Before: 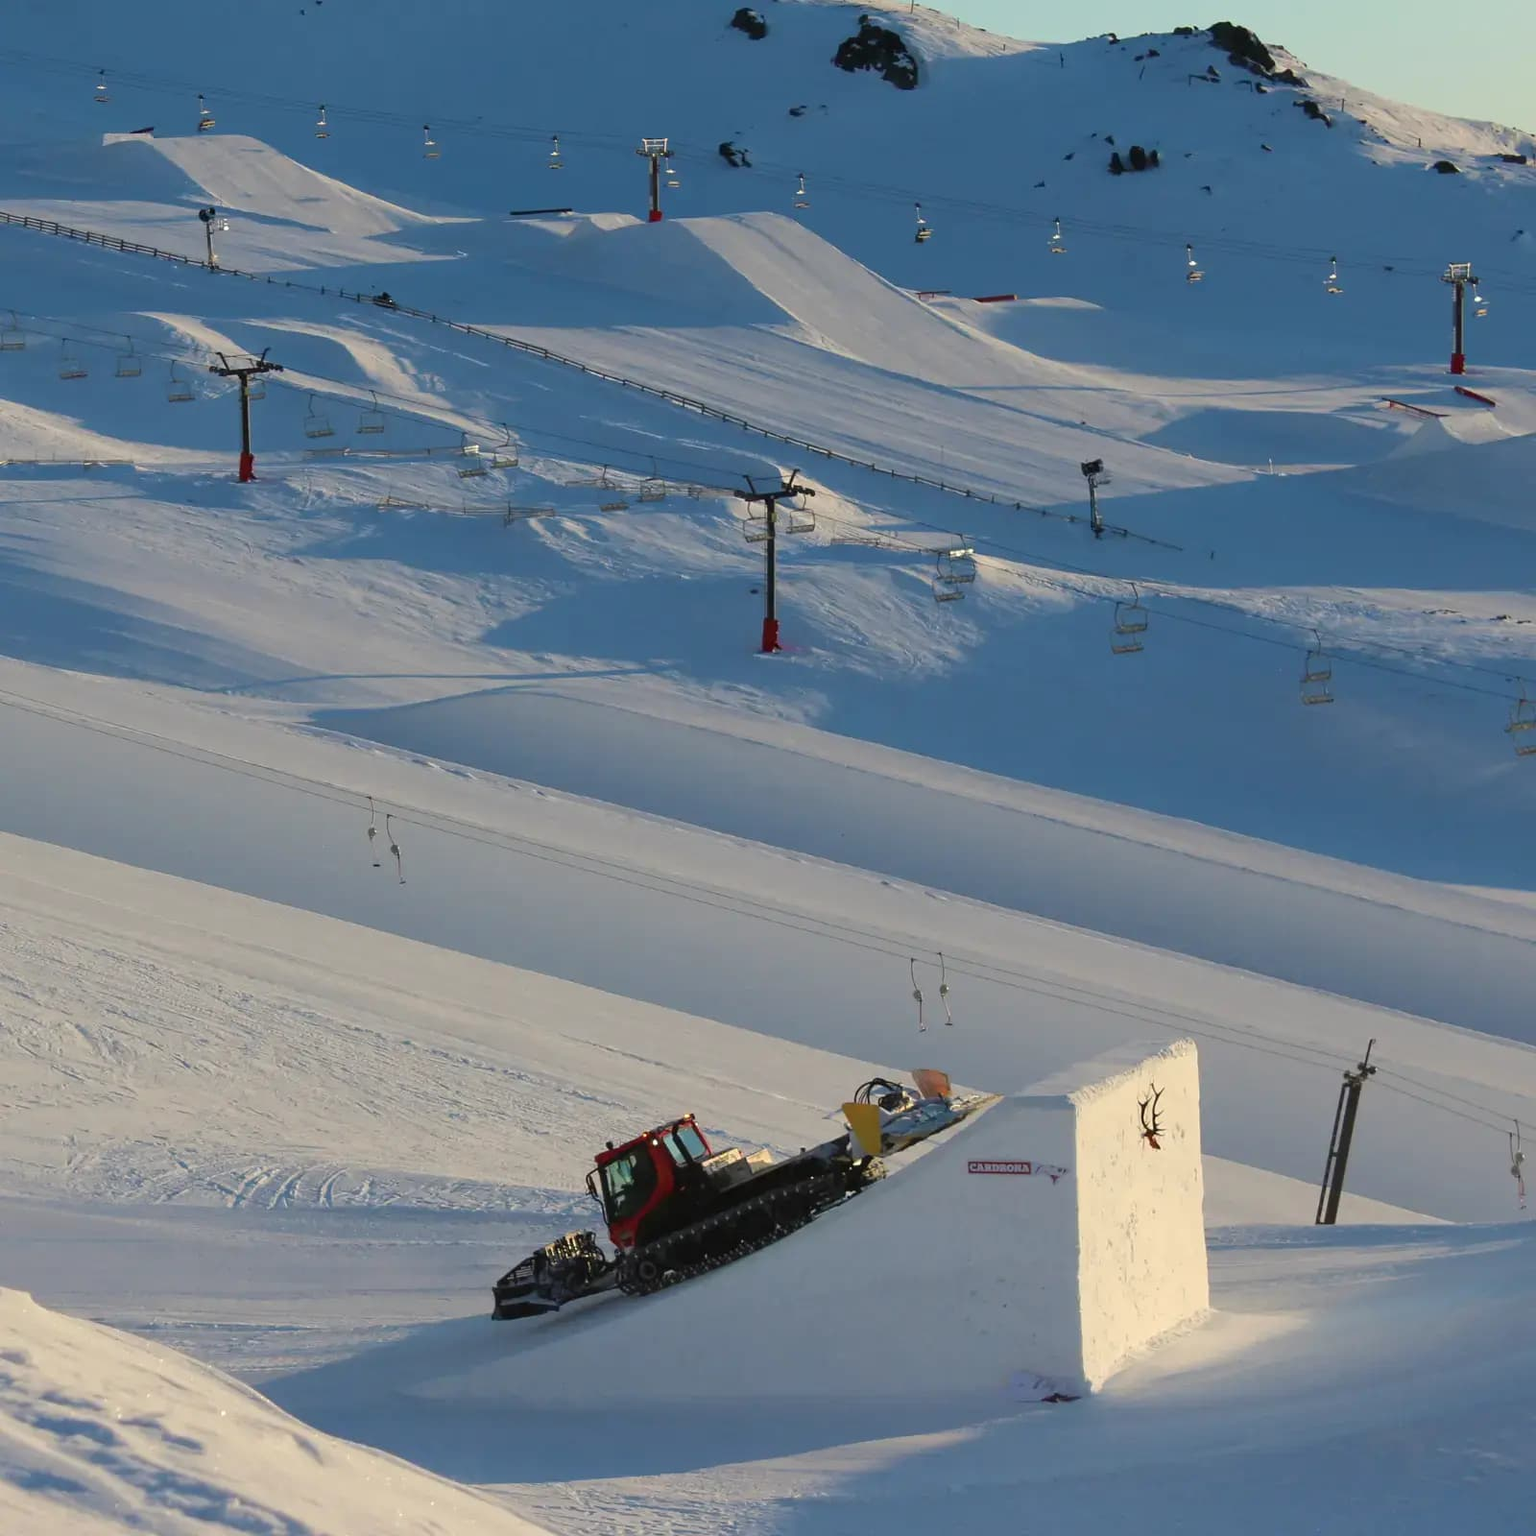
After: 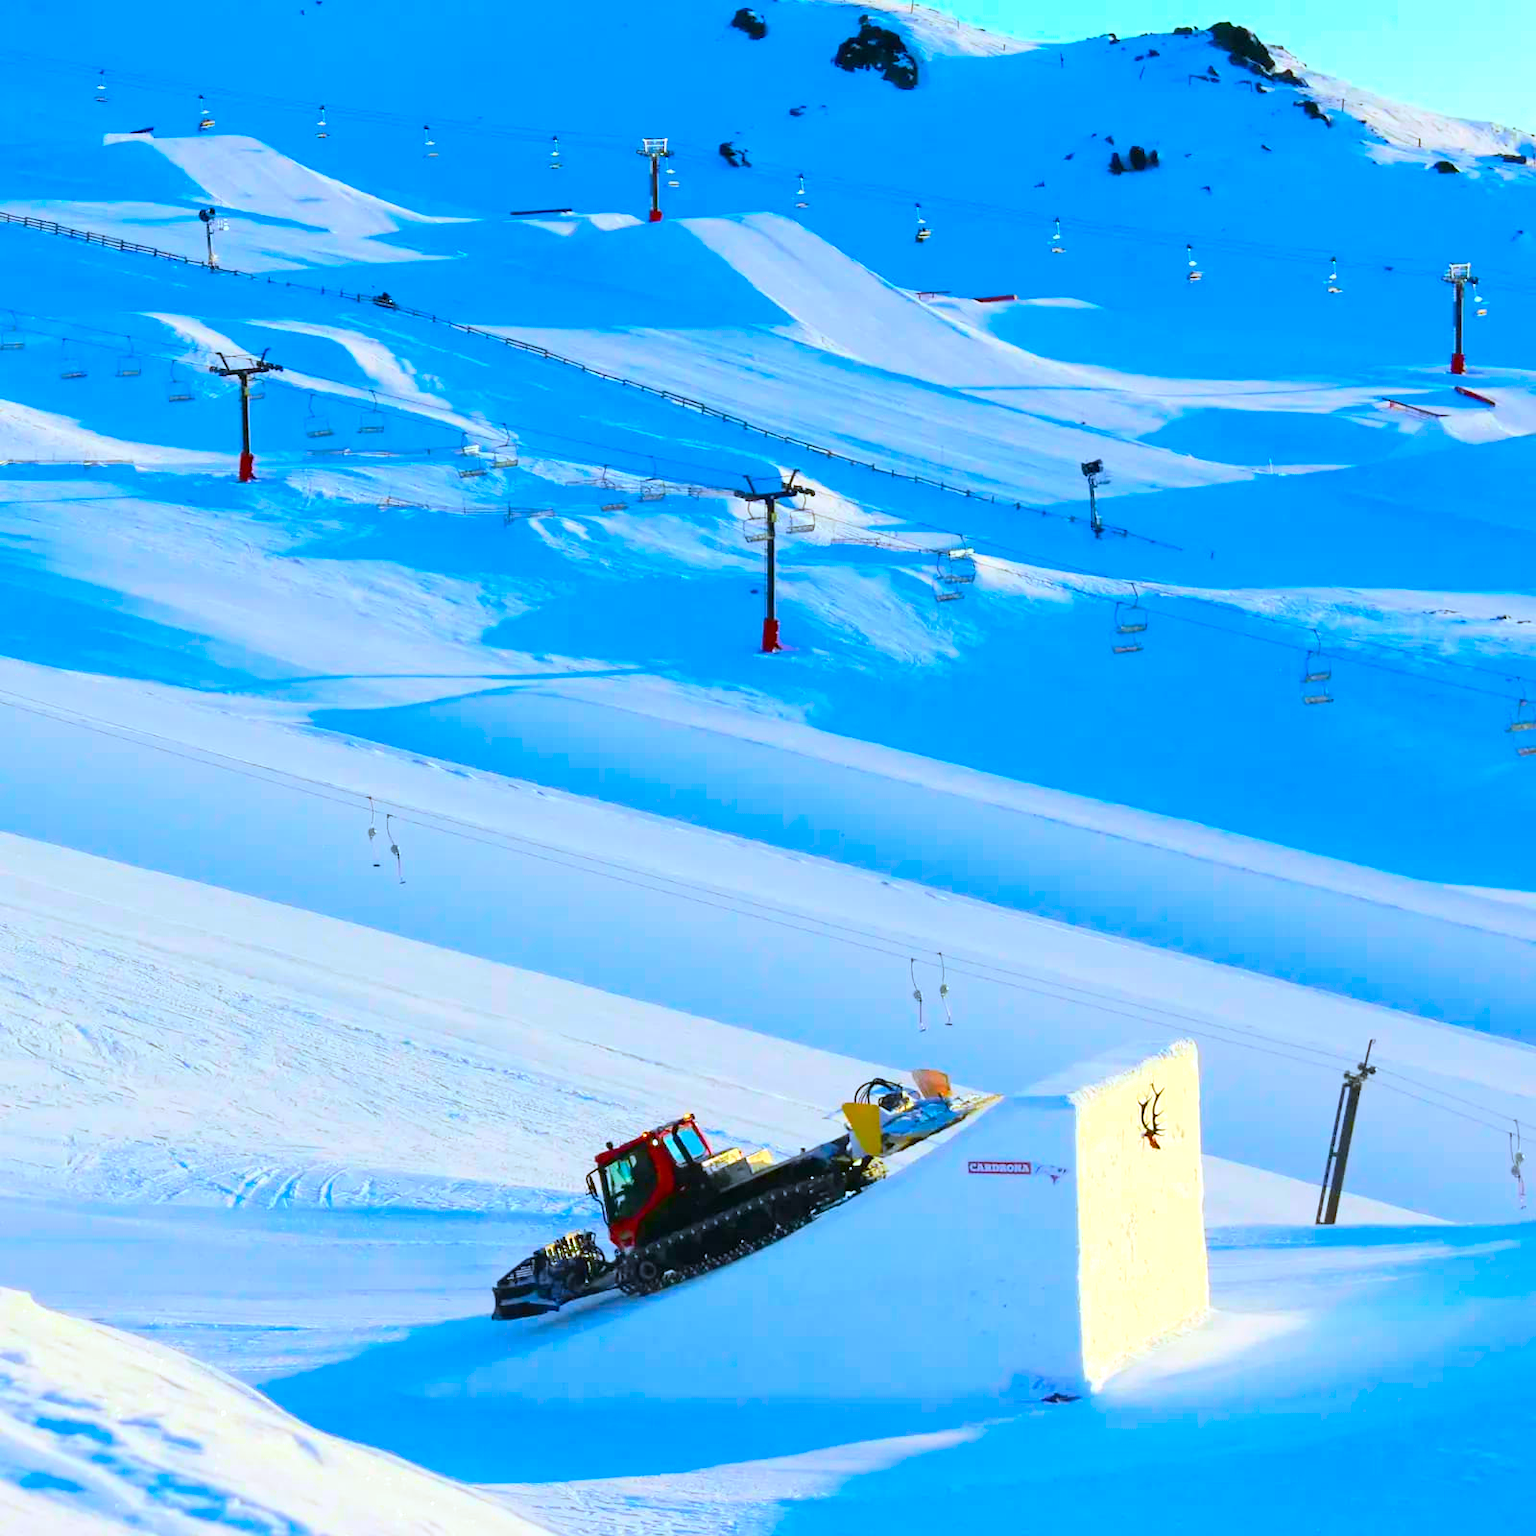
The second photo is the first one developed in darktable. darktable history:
exposure: exposure 0.6 EV, compensate highlight preservation false
color contrast: green-magenta contrast 1.12, blue-yellow contrast 1.95, unbound 0
white balance: red 0.926, green 1.003, blue 1.133
tone curve: curves: ch0 [(0, 0) (0.051, 0.027) (0.096, 0.071) (0.219, 0.248) (0.428, 0.52) (0.596, 0.713) (0.727, 0.823) (0.859, 0.924) (1, 1)]; ch1 [(0, 0) (0.1, 0.038) (0.318, 0.221) (0.413, 0.325) (0.454, 0.41) (0.493, 0.478) (0.503, 0.501) (0.516, 0.515) (0.548, 0.575) (0.561, 0.596) (0.594, 0.647) (0.666, 0.701) (1, 1)]; ch2 [(0, 0) (0.453, 0.44) (0.479, 0.476) (0.504, 0.5) (0.52, 0.526) (0.557, 0.585) (0.583, 0.608) (0.824, 0.815) (1, 1)], color space Lab, independent channels, preserve colors none
